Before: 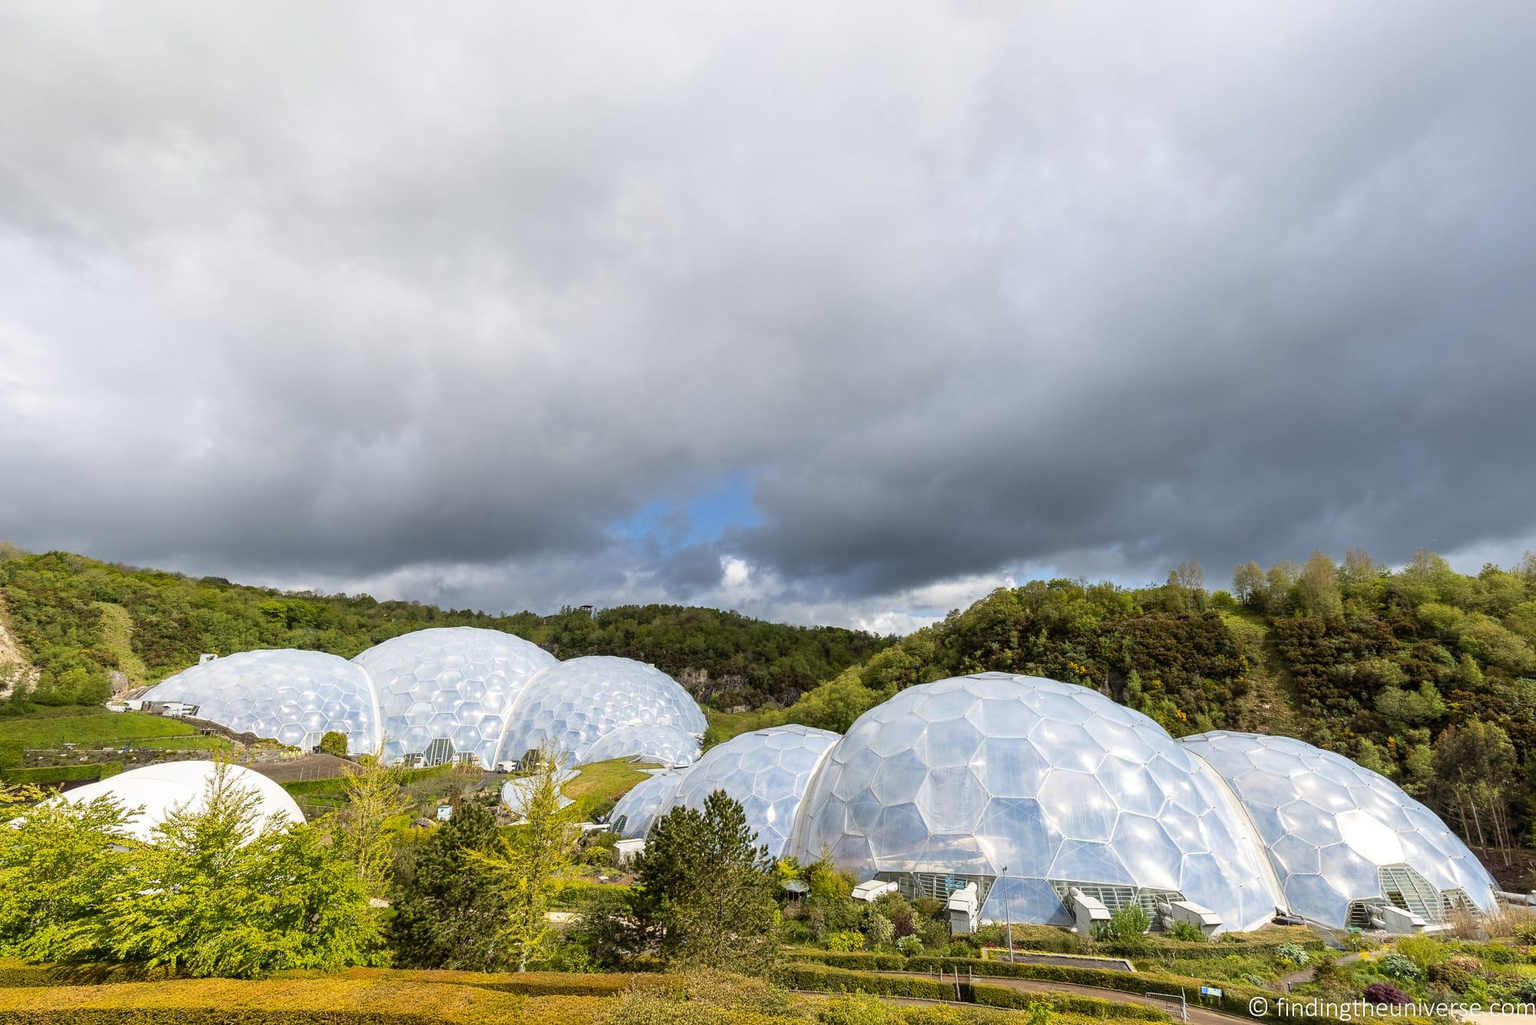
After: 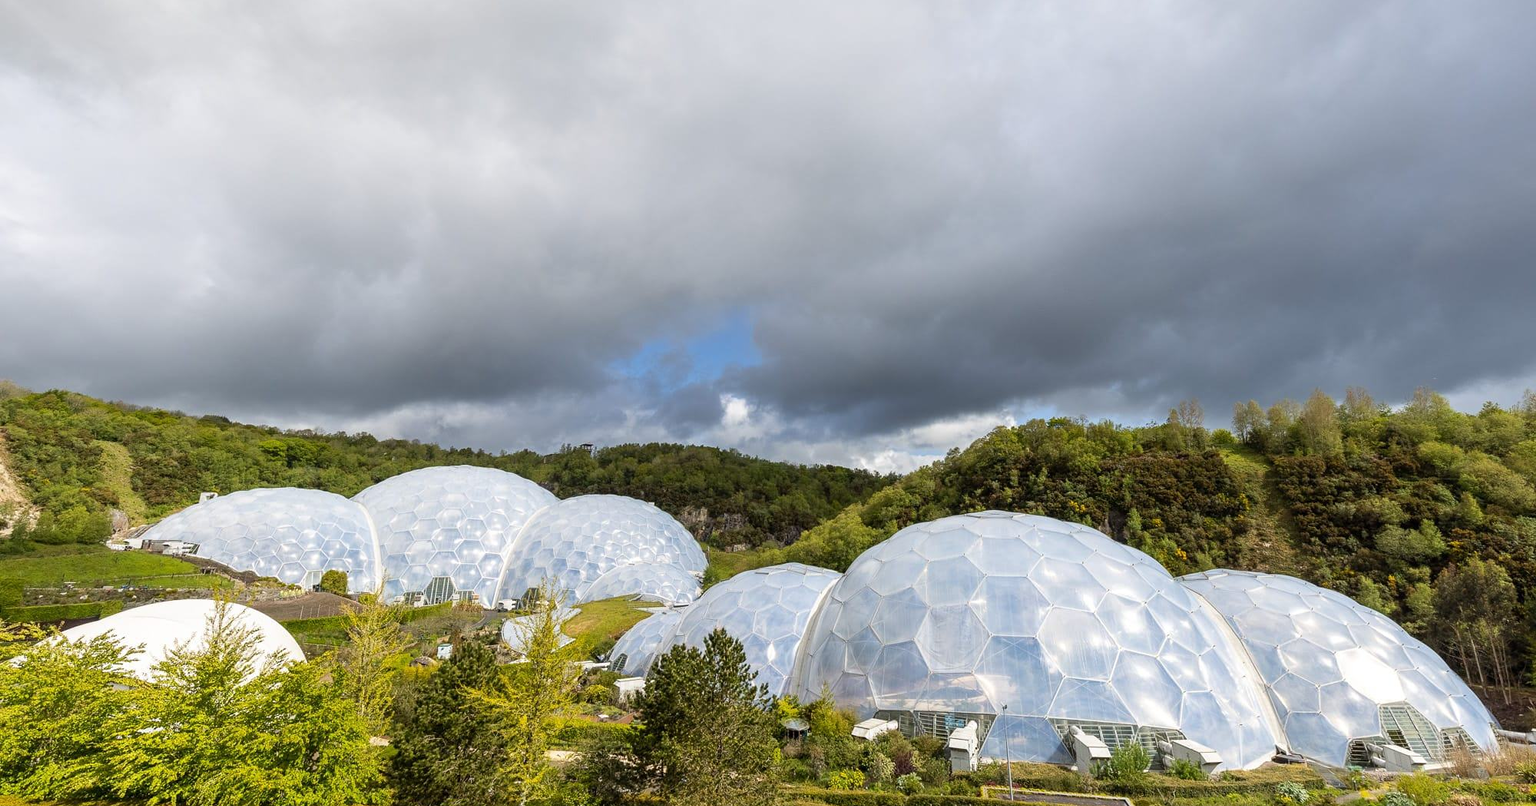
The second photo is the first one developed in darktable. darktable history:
crop and rotate: top 15.774%, bottom 5.506%
